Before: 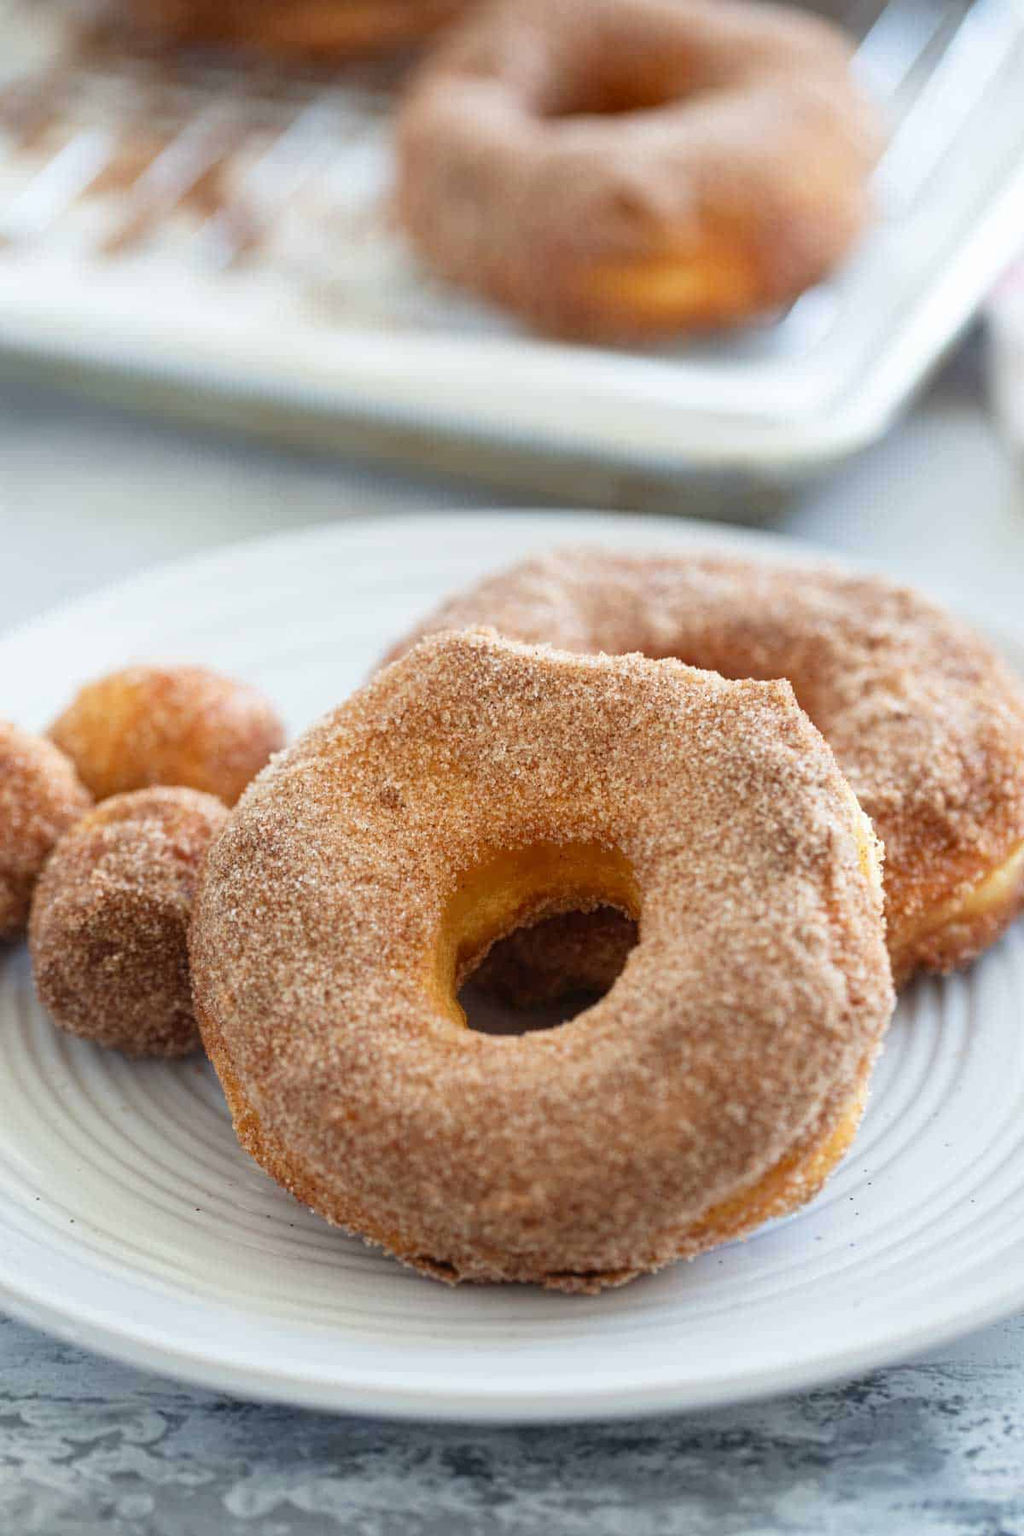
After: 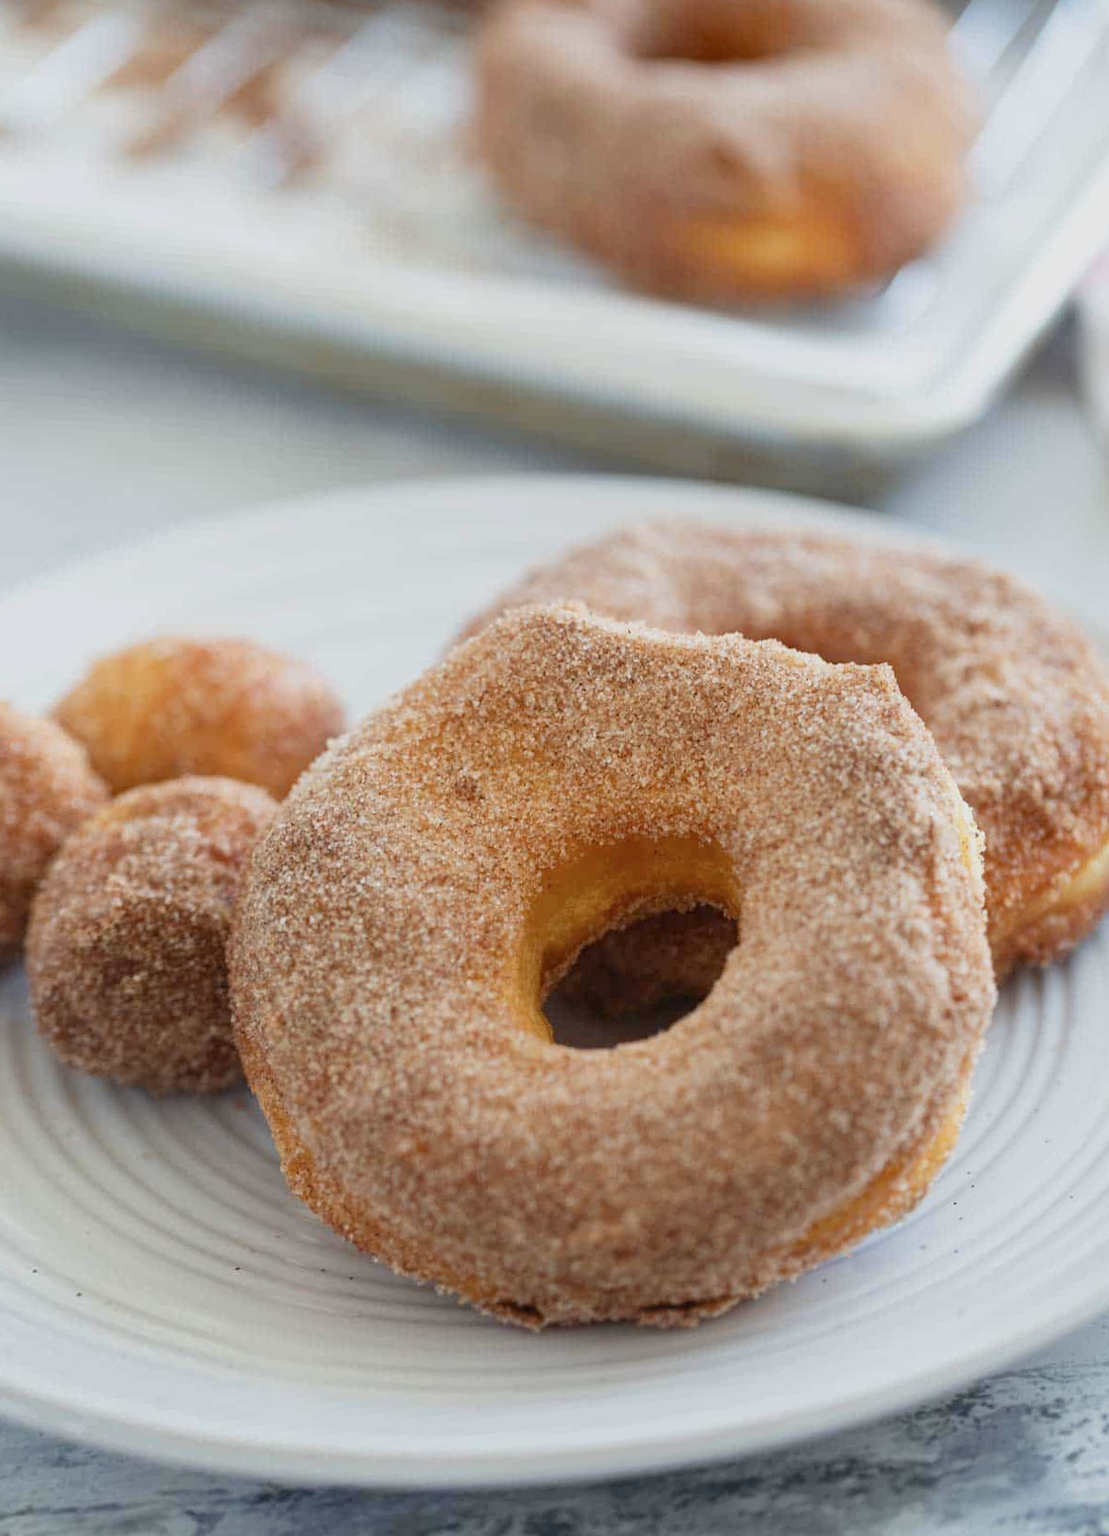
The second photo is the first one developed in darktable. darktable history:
rotate and perspective: rotation -0.013°, lens shift (vertical) -0.027, lens shift (horizontal) 0.178, crop left 0.016, crop right 0.989, crop top 0.082, crop bottom 0.918
color balance: contrast -15%
white balance: red 1, blue 1
